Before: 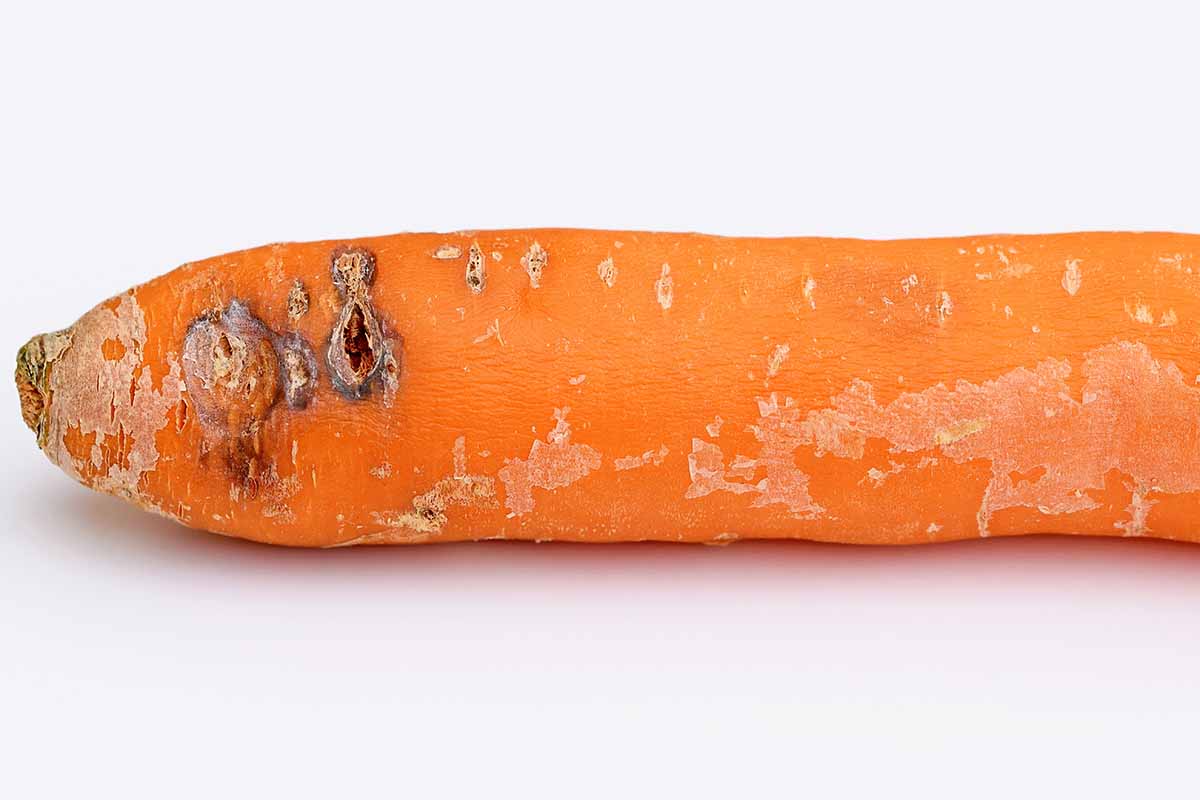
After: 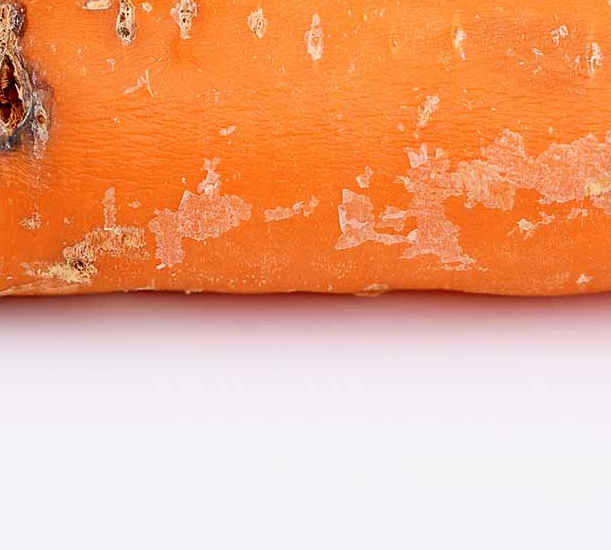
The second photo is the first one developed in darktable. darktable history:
shadows and highlights: radius 331.84, shadows 53.55, highlights -100, compress 94.63%, highlights color adjustment 73.23%, soften with gaussian
crop and rotate: left 29.237%, top 31.152%, right 19.807%
